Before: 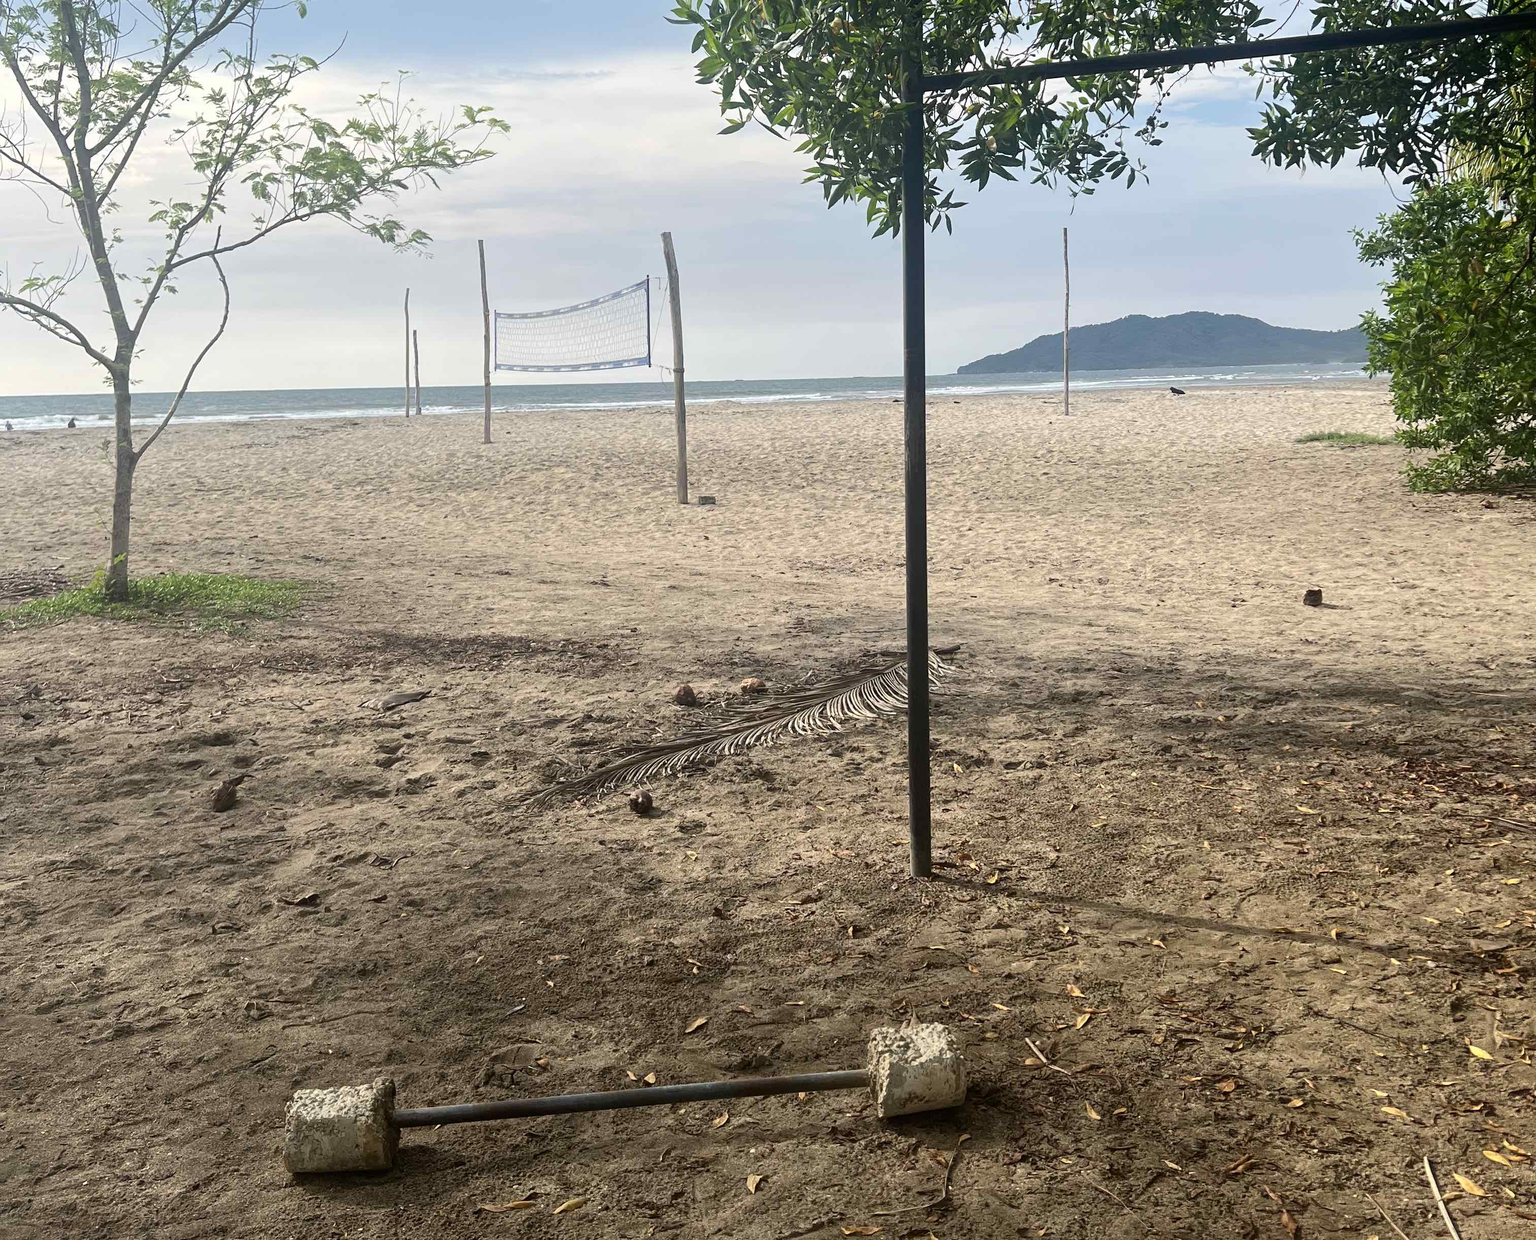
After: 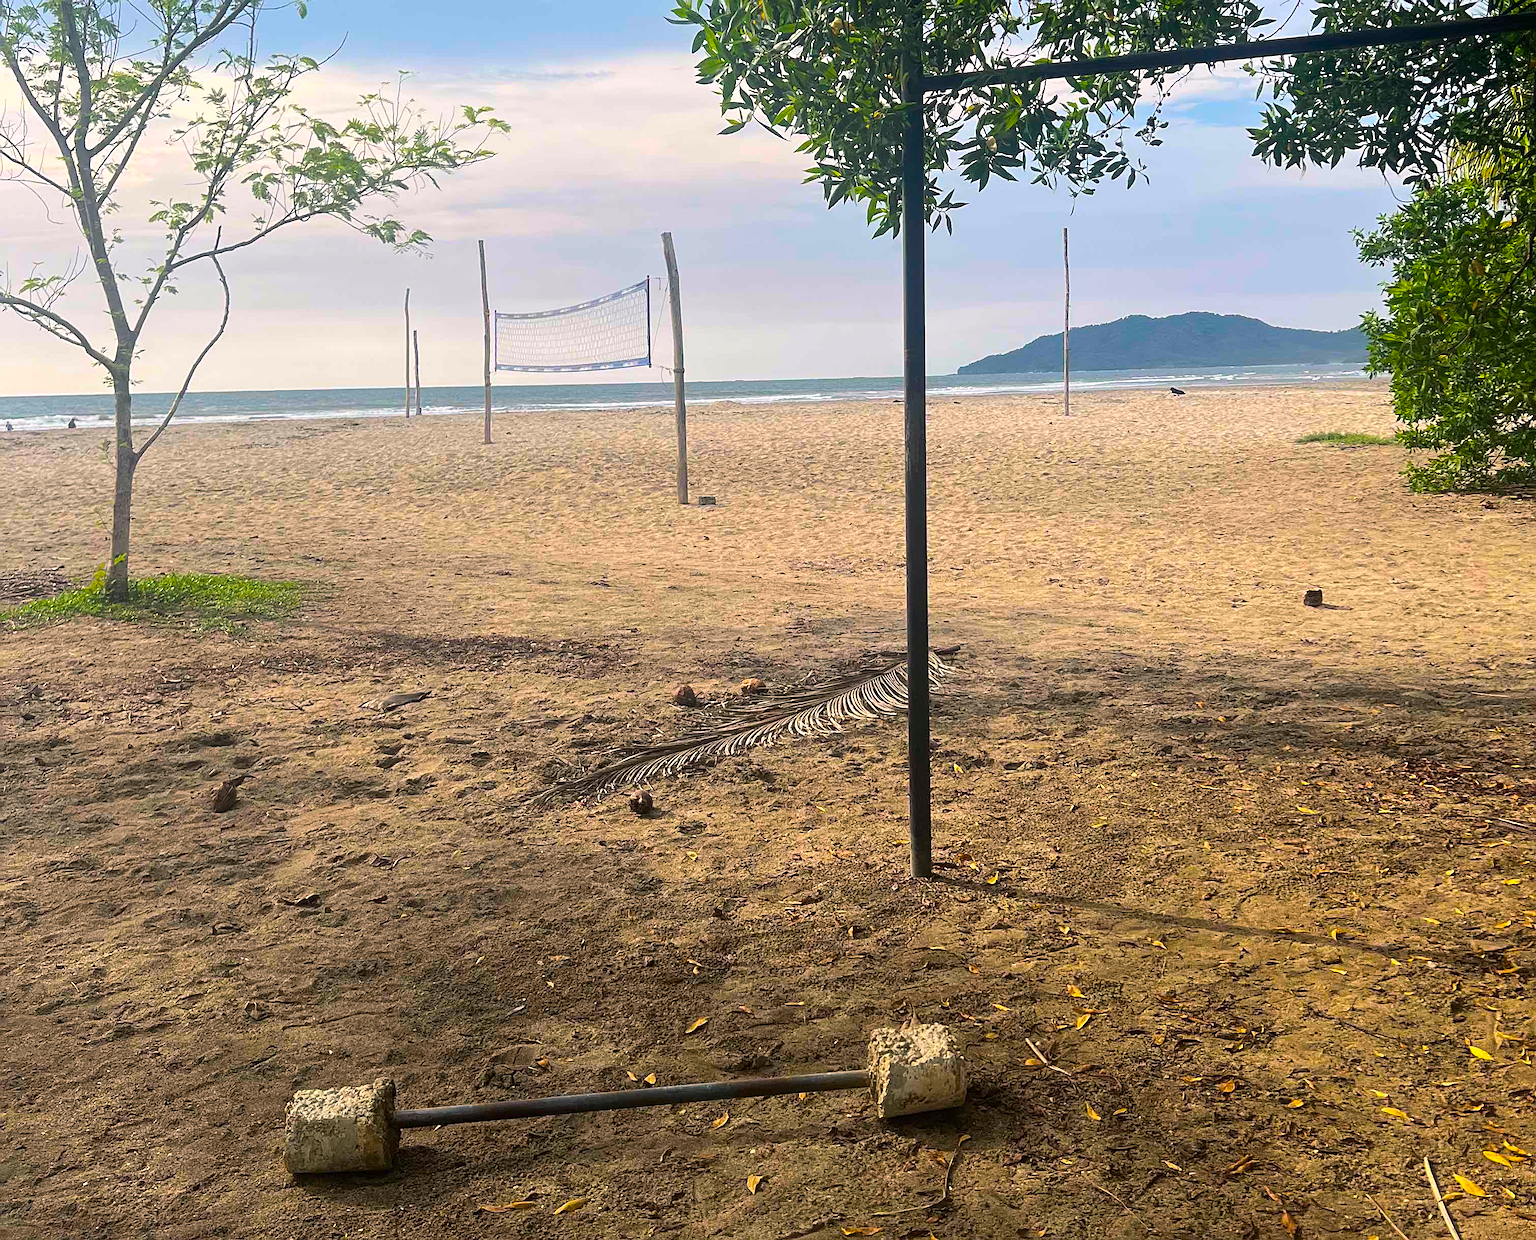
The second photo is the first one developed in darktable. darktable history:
sharpen: on, module defaults
color balance rgb: shadows lift › chroma 1.817%, shadows lift › hue 265.14°, highlights gain › chroma 0.872%, highlights gain › hue 24.68°, perceptual saturation grading › global saturation 60.122%, perceptual saturation grading › highlights 21.442%, perceptual saturation grading › shadows -49.471%
